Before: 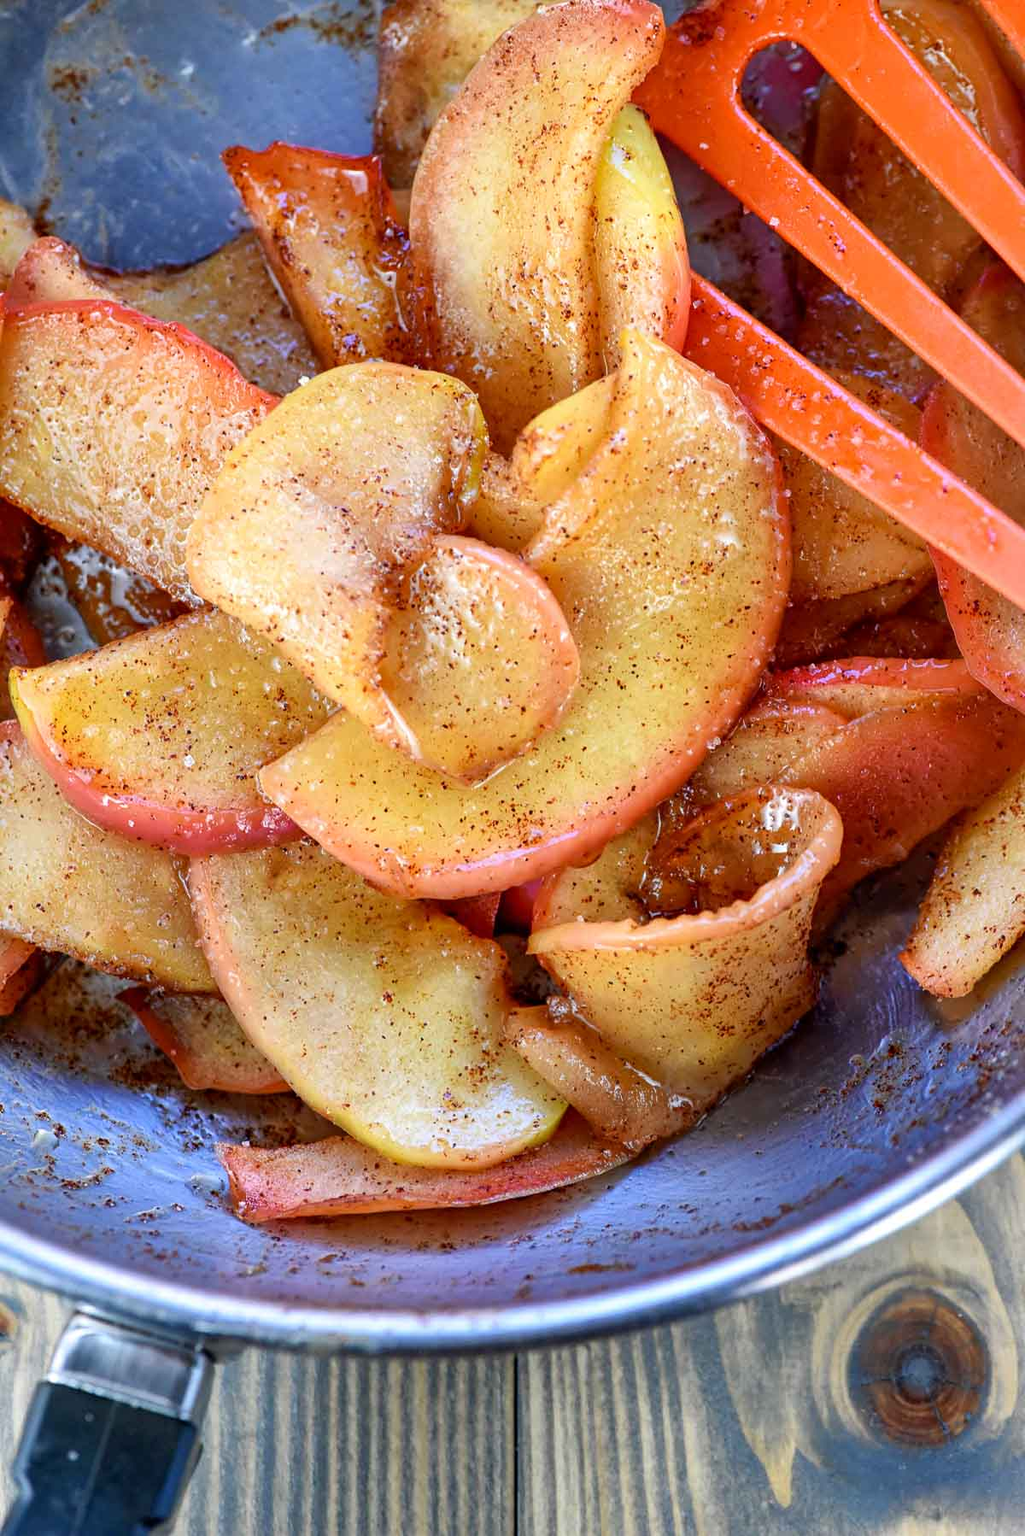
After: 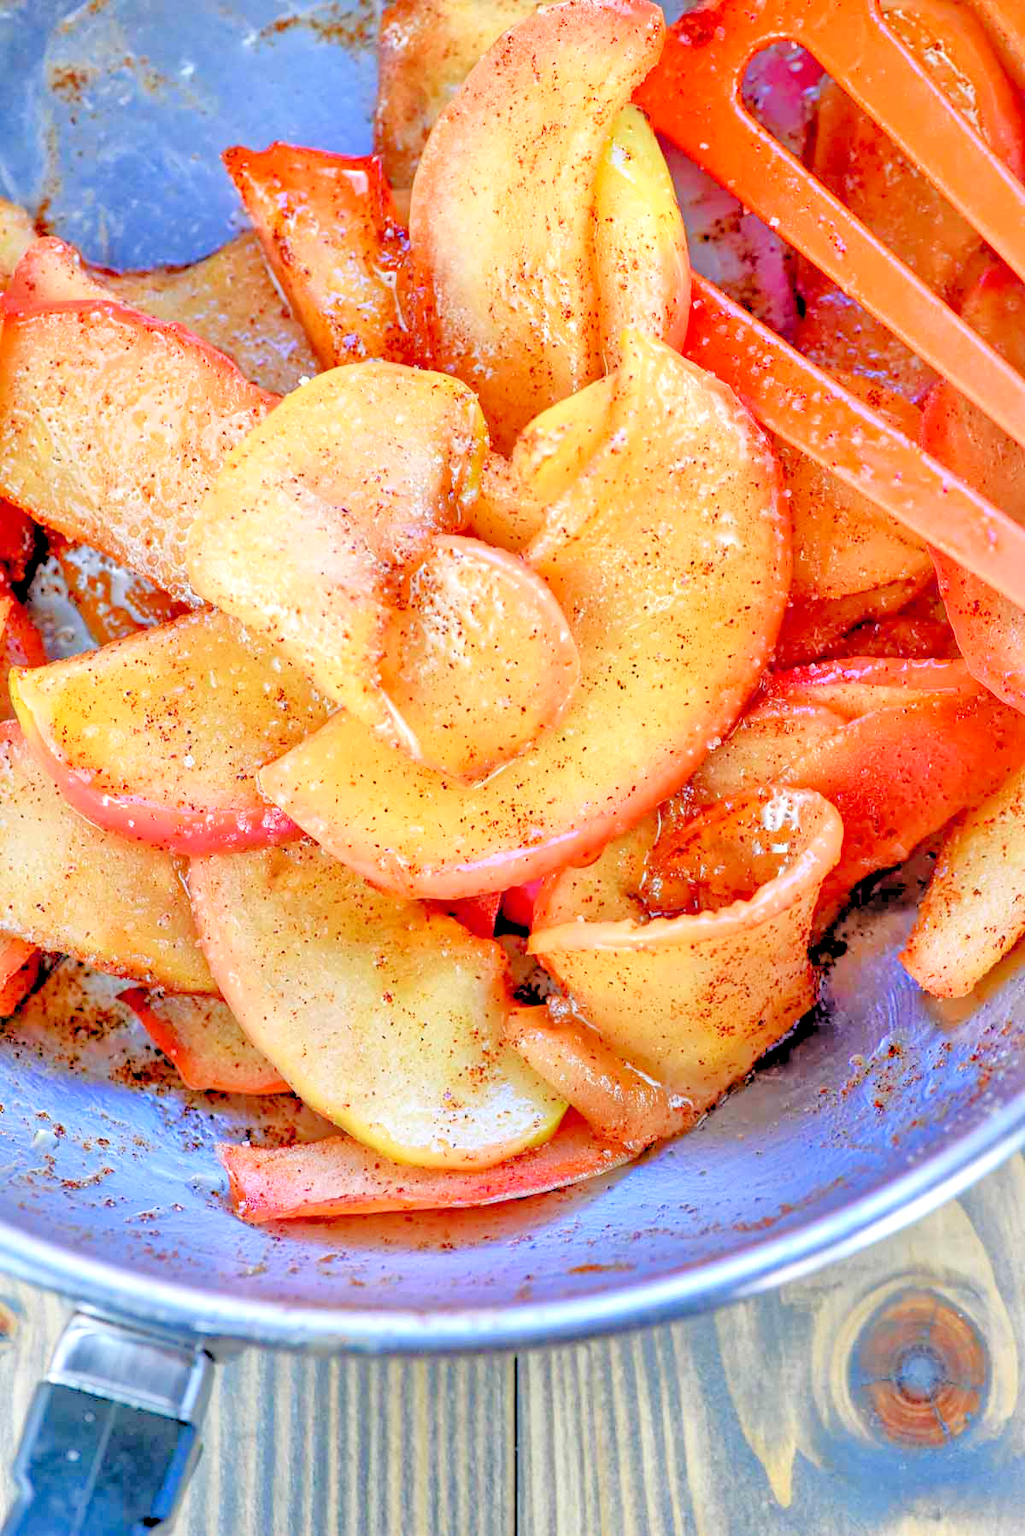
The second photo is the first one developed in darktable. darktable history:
levels: levels [0.072, 0.414, 0.976]
tone equalizer: -7 EV 0.157 EV, -6 EV 0.57 EV, -5 EV 1.14 EV, -4 EV 1.36 EV, -3 EV 1.13 EV, -2 EV 0.6 EV, -1 EV 0.148 EV
